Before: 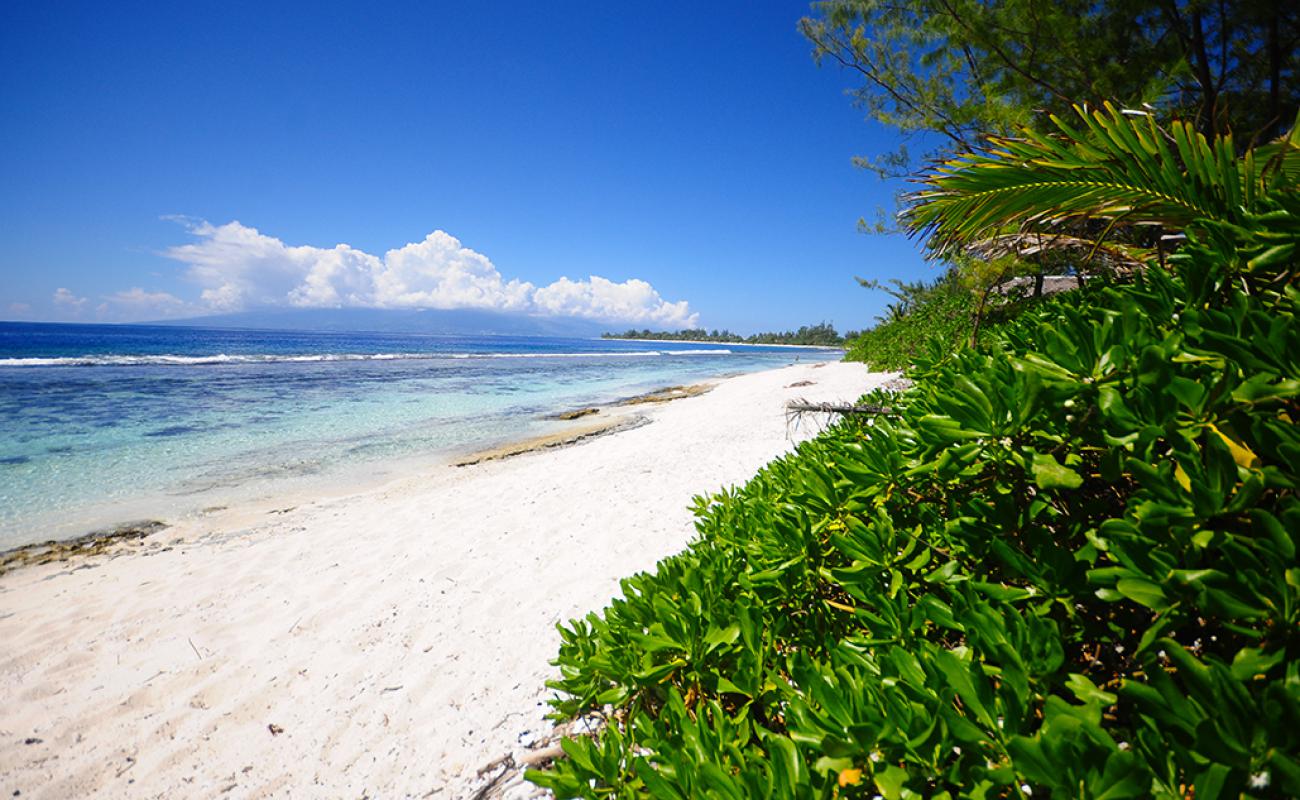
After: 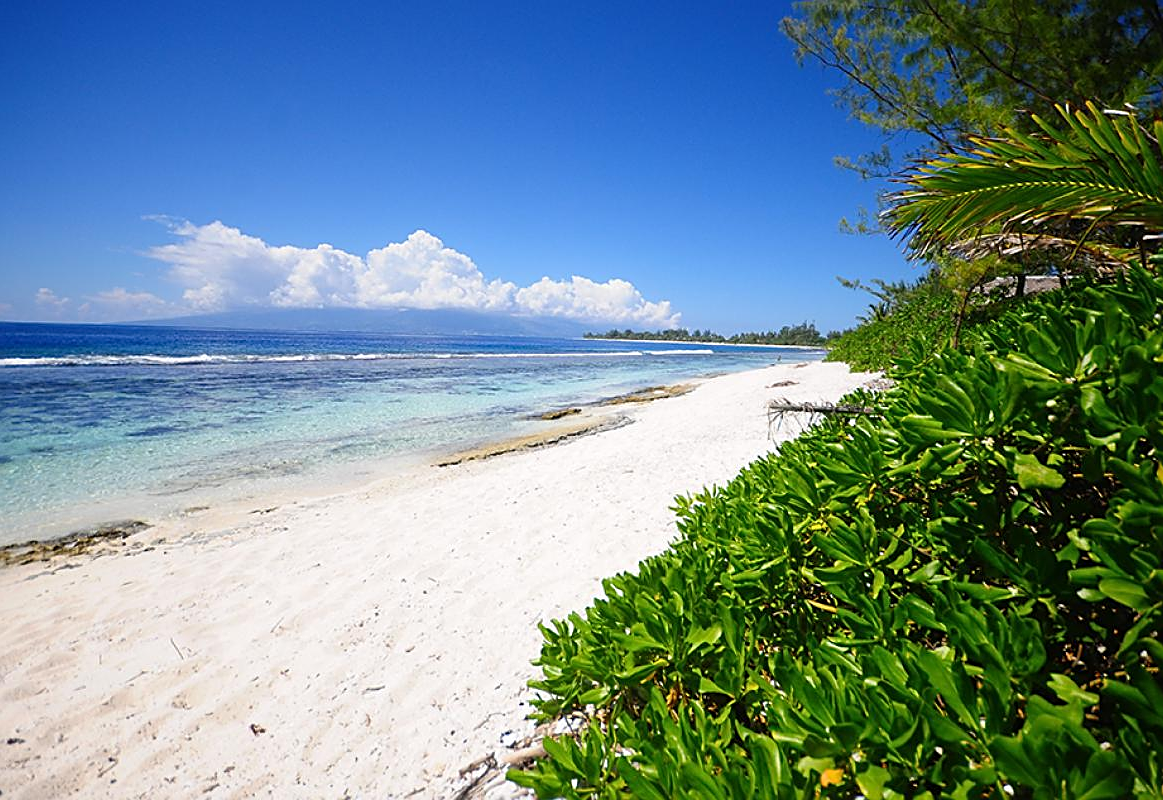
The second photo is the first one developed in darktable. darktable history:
crop and rotate: left 1.423%, right 9.062%
sharpen: on, module defaults
